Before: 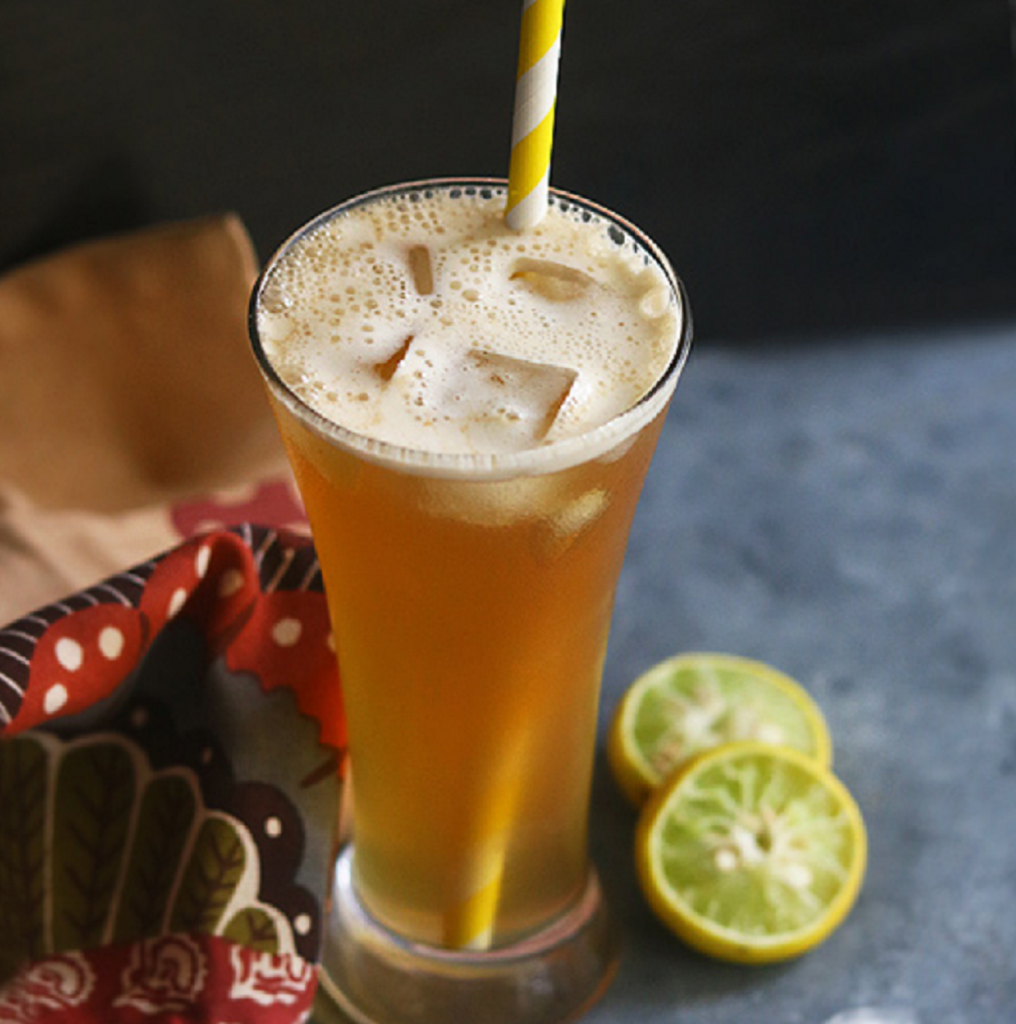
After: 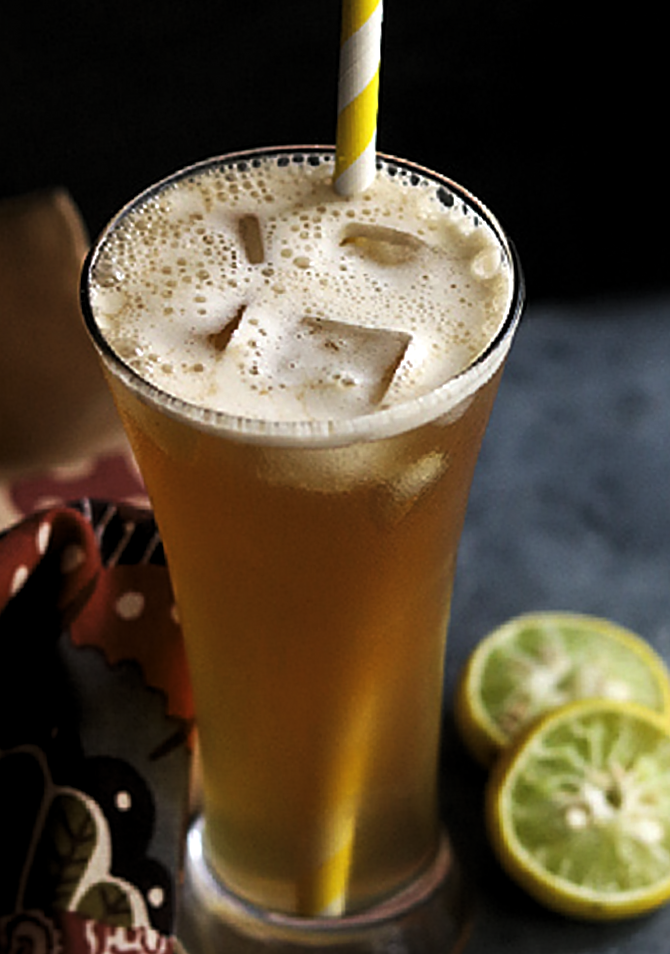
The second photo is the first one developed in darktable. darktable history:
crop and rotate: left 15.546%, right 17.787%
sharpen: on, module defaults
levels: levels [0.101, 0.578, 0.953]
rotate and perspective: rotation -2°, crop left 0.022, crop right 0.978, crop top 0.049, crop bottom 0.951
